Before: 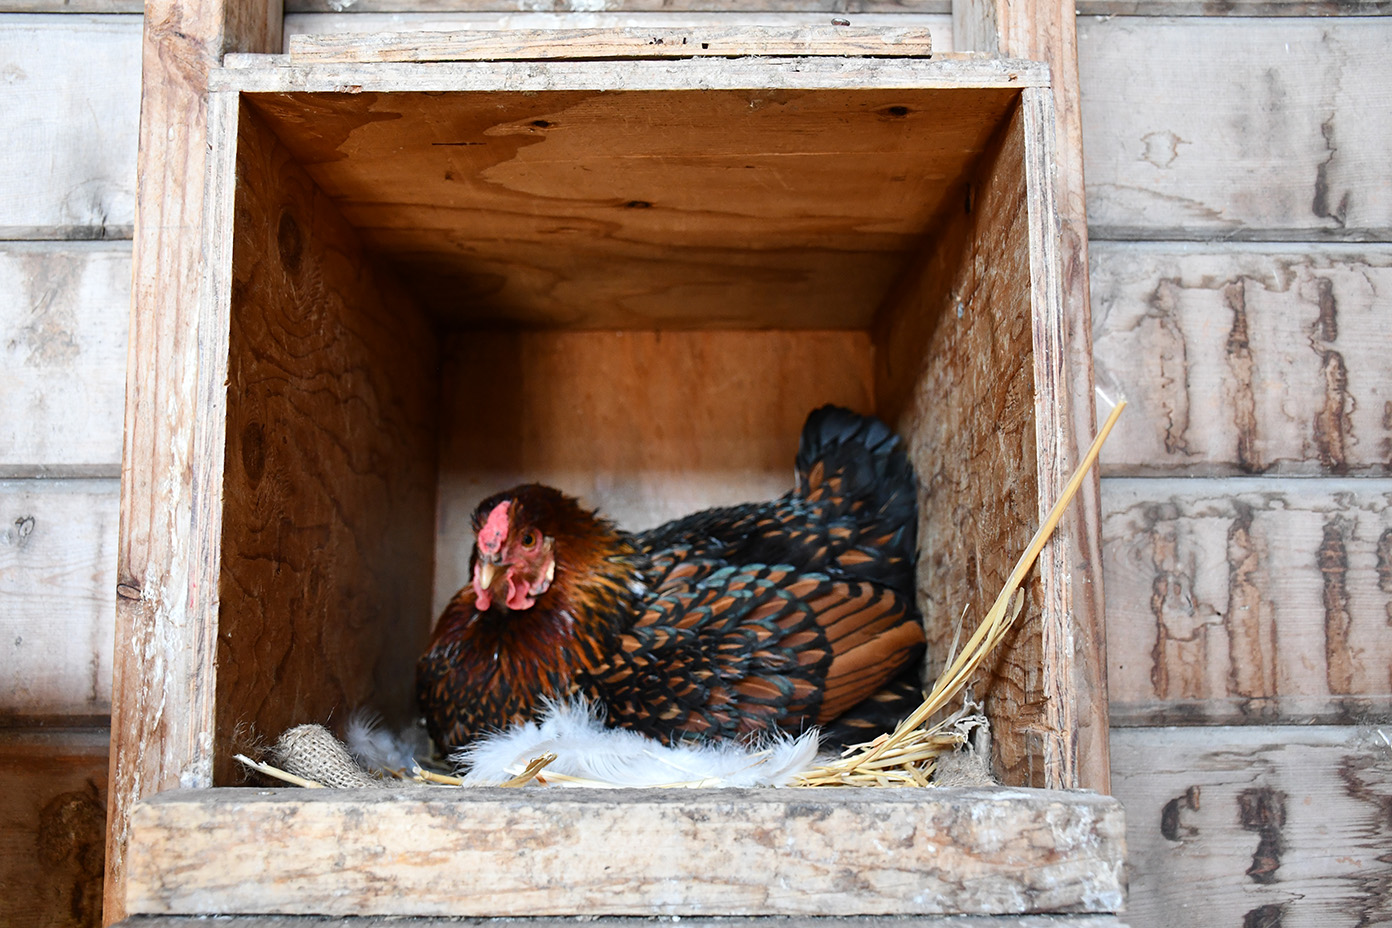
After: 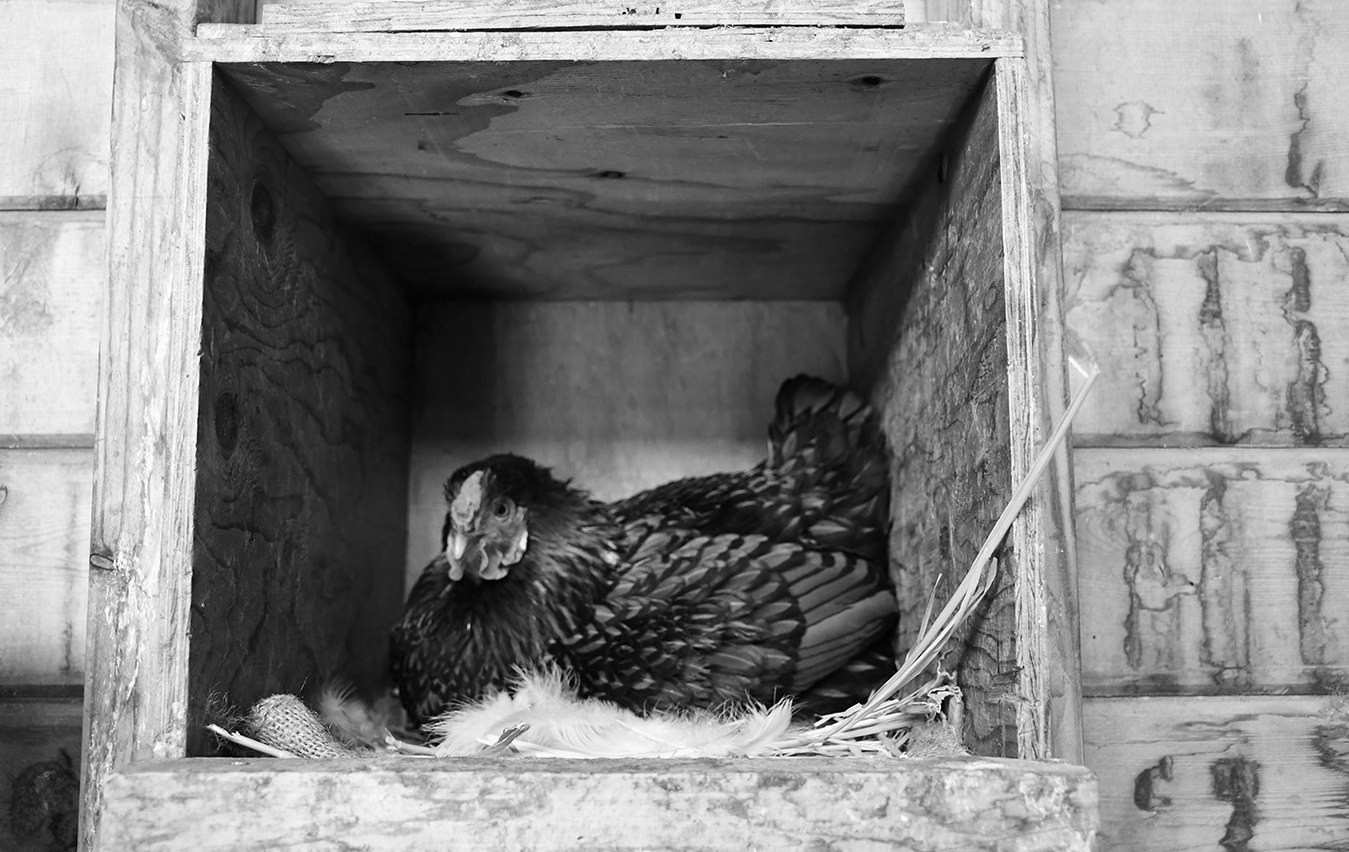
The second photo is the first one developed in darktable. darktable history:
crop: left 1.964%, top 3.251%, right 1.122%, bottom 4.933%
monochrome: a -6.99, b 35.61, size 1.4
